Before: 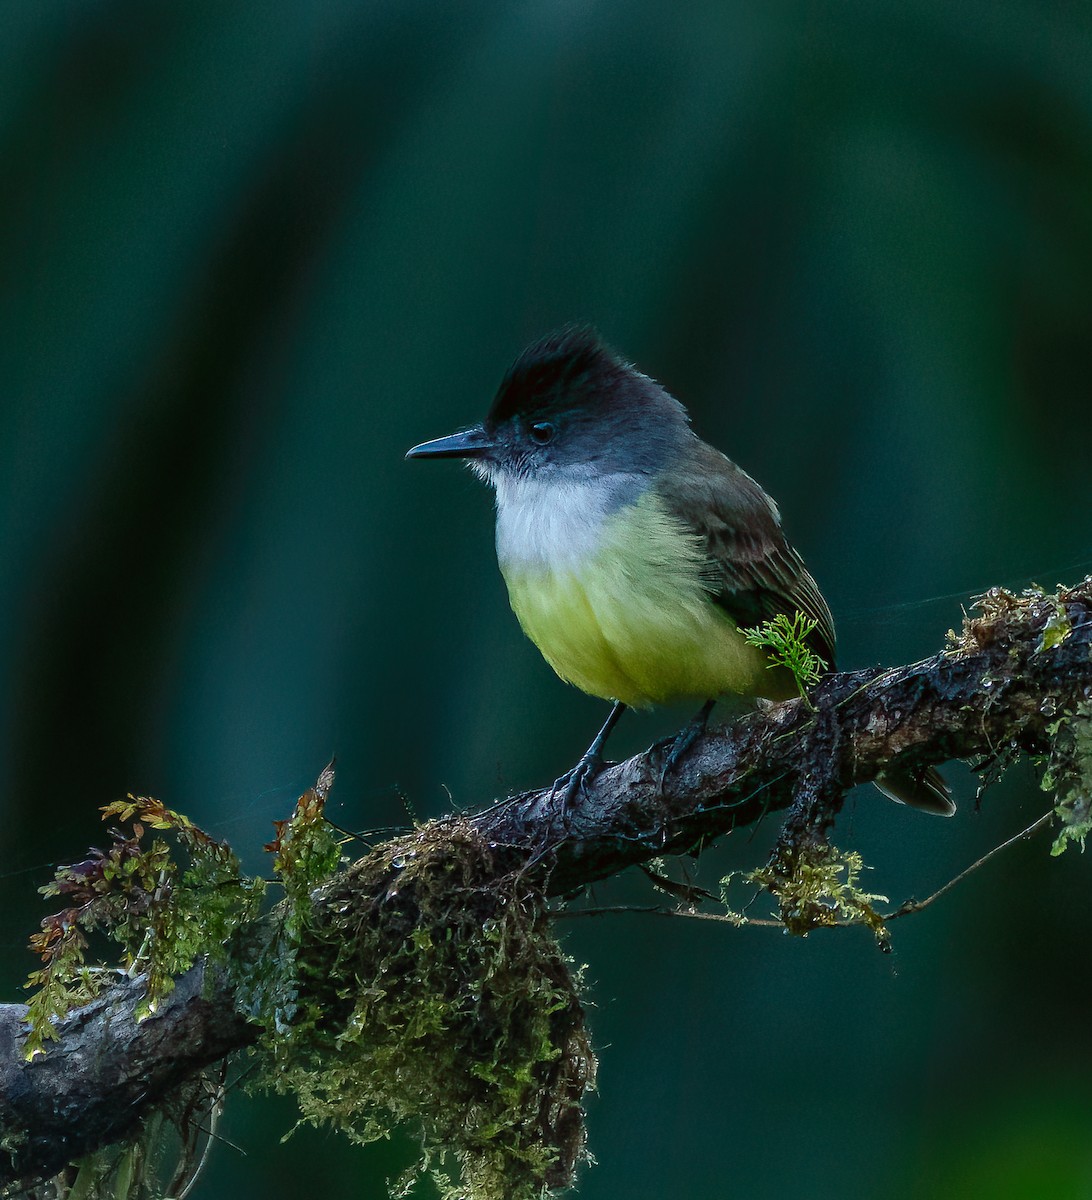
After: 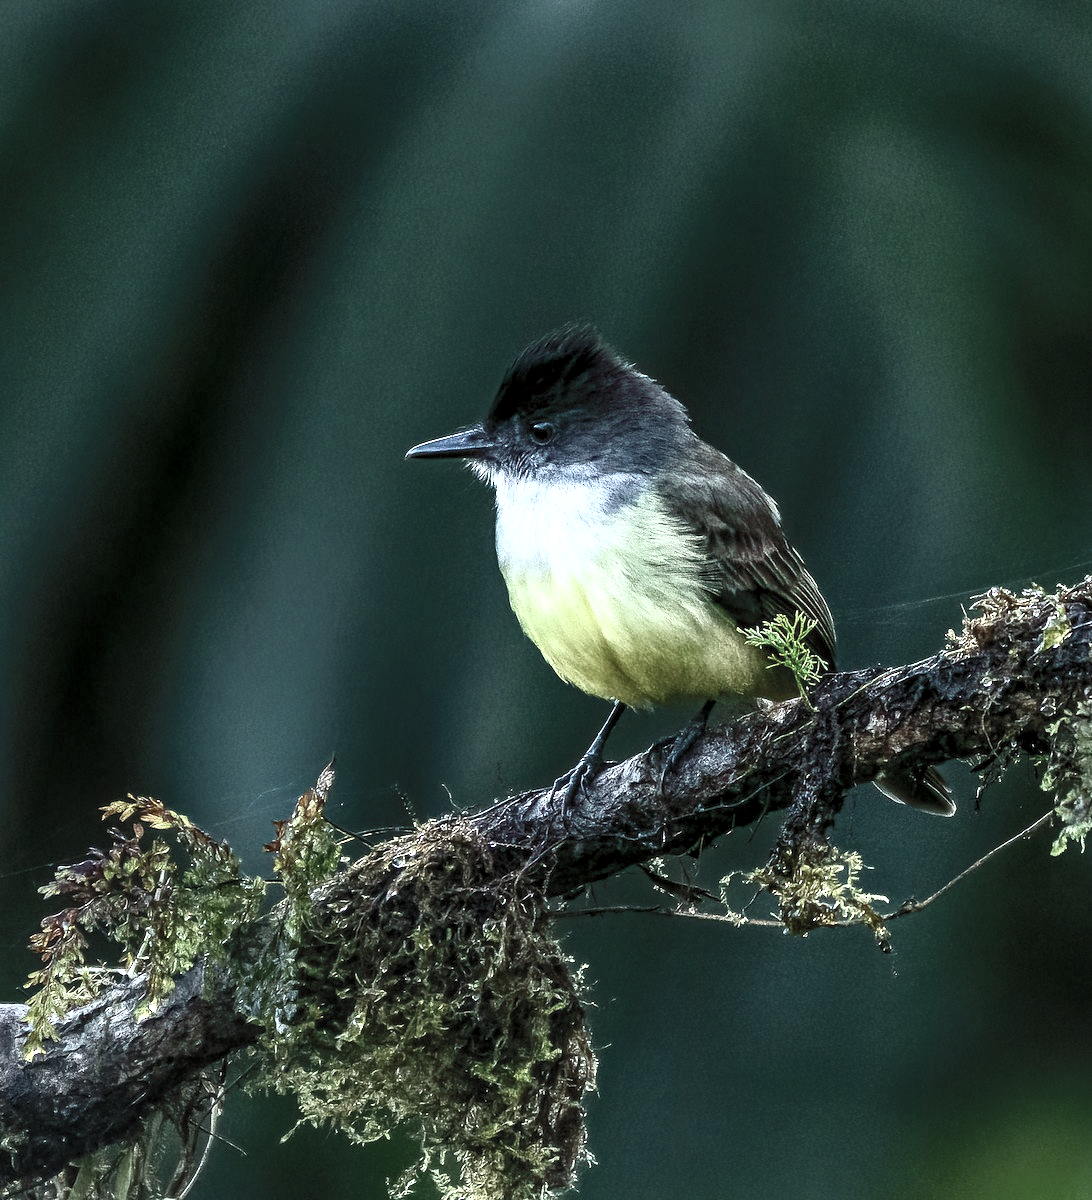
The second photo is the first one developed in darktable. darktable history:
local contrast: highlights 104%, shadows 100%, detail 201%, midtone range 0.2
contrast brightness saturation: contrast 0.571, brightness 0.577, saturation -0.338
haze removal: strength 0.088, compatibility mode true, adaptive false
